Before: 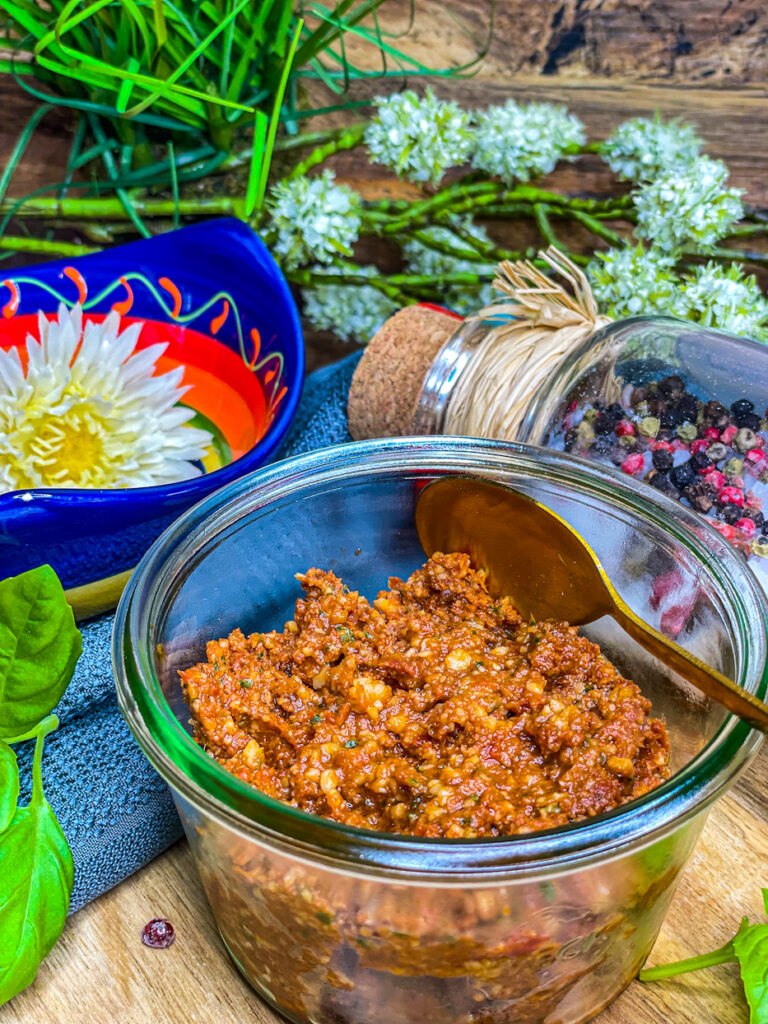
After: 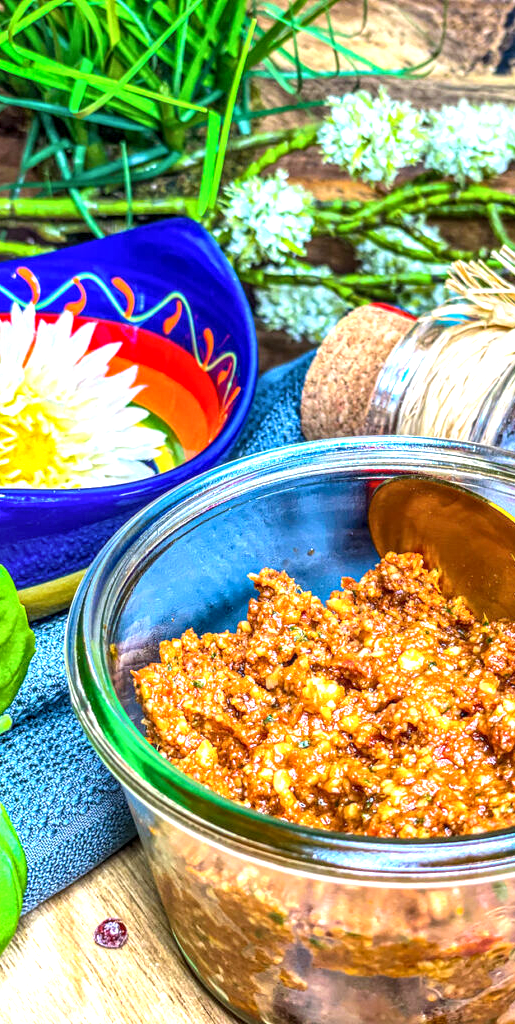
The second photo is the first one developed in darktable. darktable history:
local contrast: detail 130%
exposure: exposure 1.094 EV, compensate highlight preservation false
crop and rotate: left 6.236%, right 26.591%
